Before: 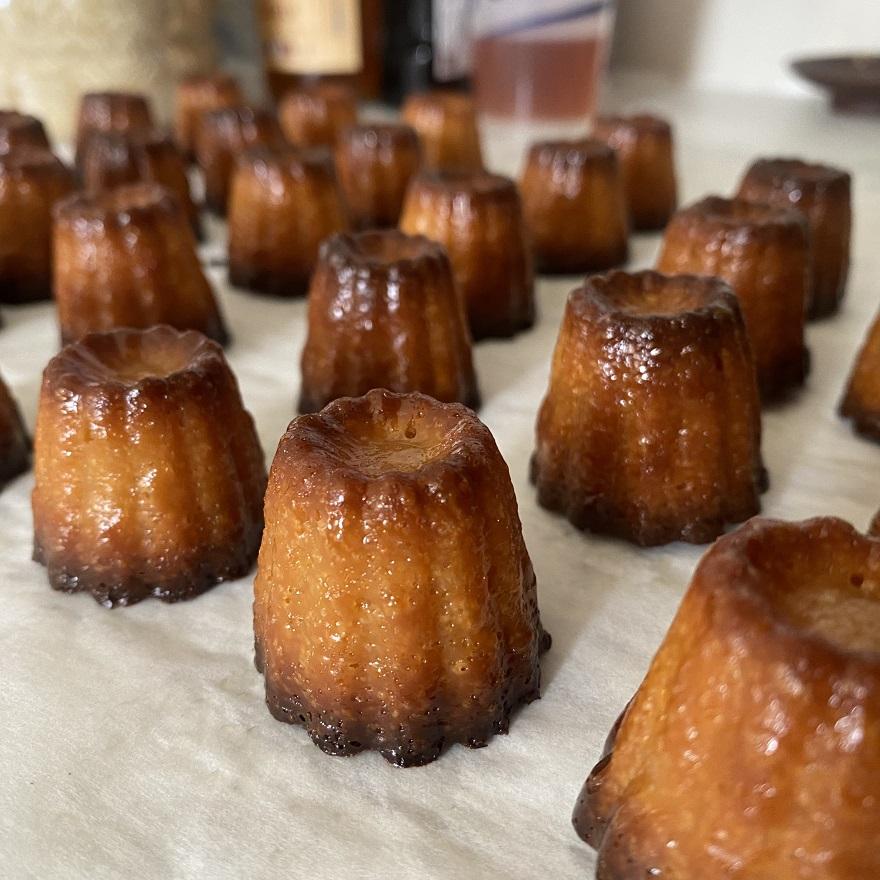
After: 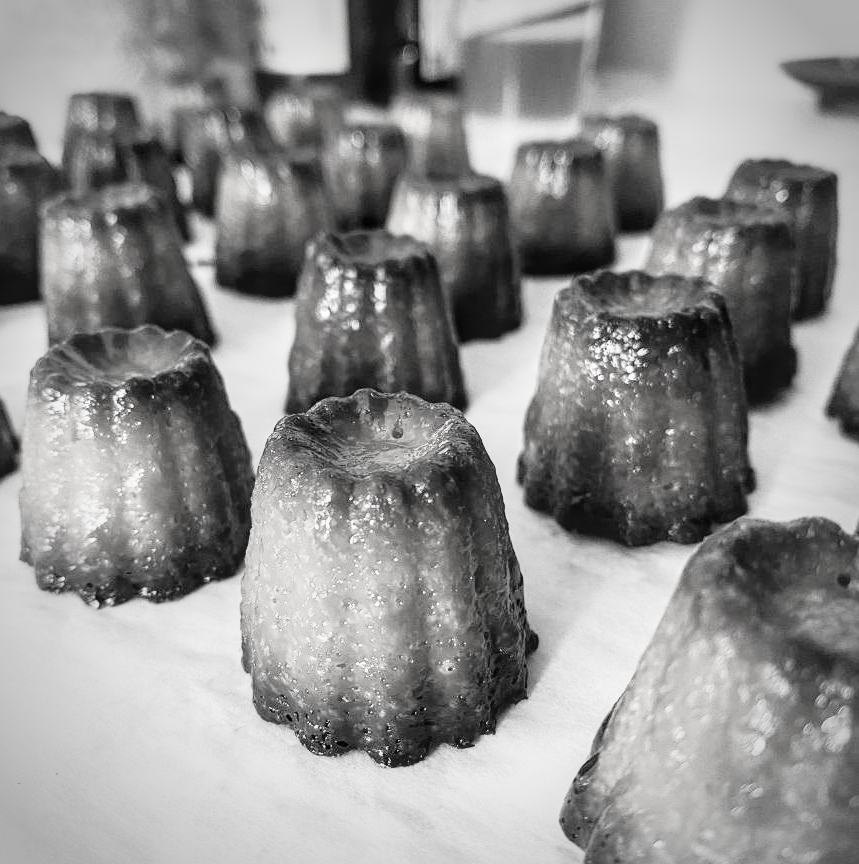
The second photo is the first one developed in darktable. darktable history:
local contrast: detail 130%
contrast brightness saturation: saturation -0.989
crop and rotate: left 1.572%, right 0.735%, bottom 1.705%
base curve: curves: ch0 [(0, 0) (0.012, 0.01) (0.073, 0.168) (0.31, 0.711) (0.645, 0.957) (1, 1)]
tone curve: curves: ch0 [(0, 0.029) (0.253, 0.237) (1, 0.945)]; ch1 [(0, 0) (0.401, 0.42) (0.442, 0.47) (0.492, 0.498) (0.511, 0.523) (0.557, 0.565) (0.66, 0.683) (1, 1)]; ch2 [(0, 0) (0.394, 0.413) (0.5, 0.5) (0.578, 0.568) (1, 1)], preserve colors none
exposure: exposure 0.15 EV, compensate highlight preservation false
vignetting: center (-0.016, 0)
